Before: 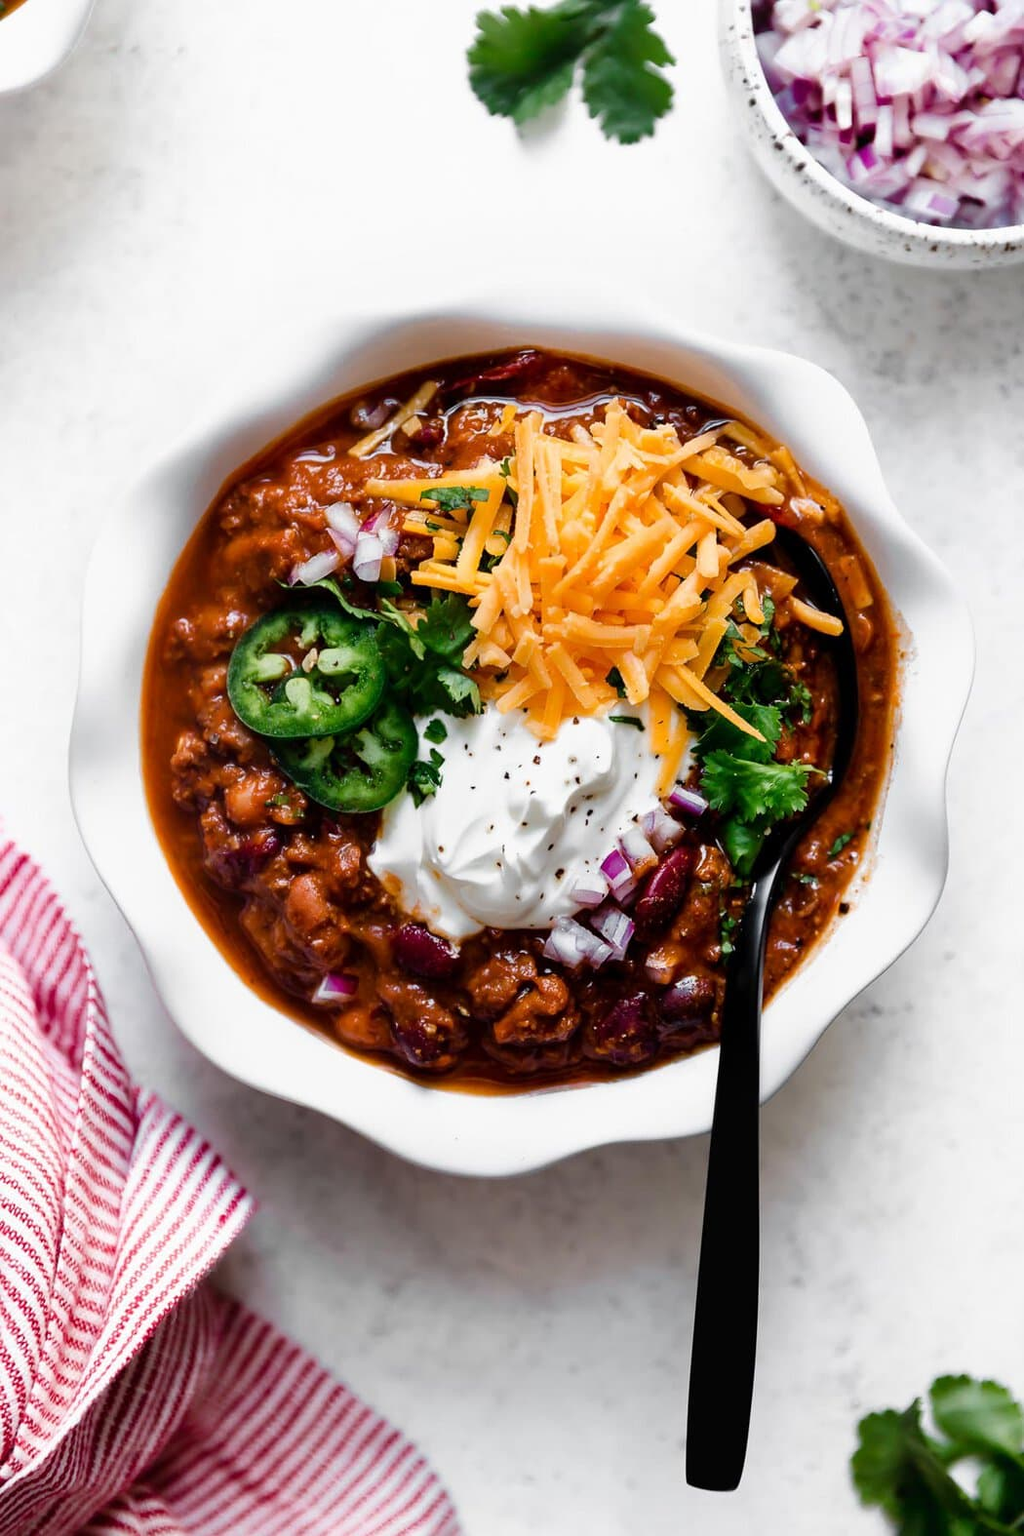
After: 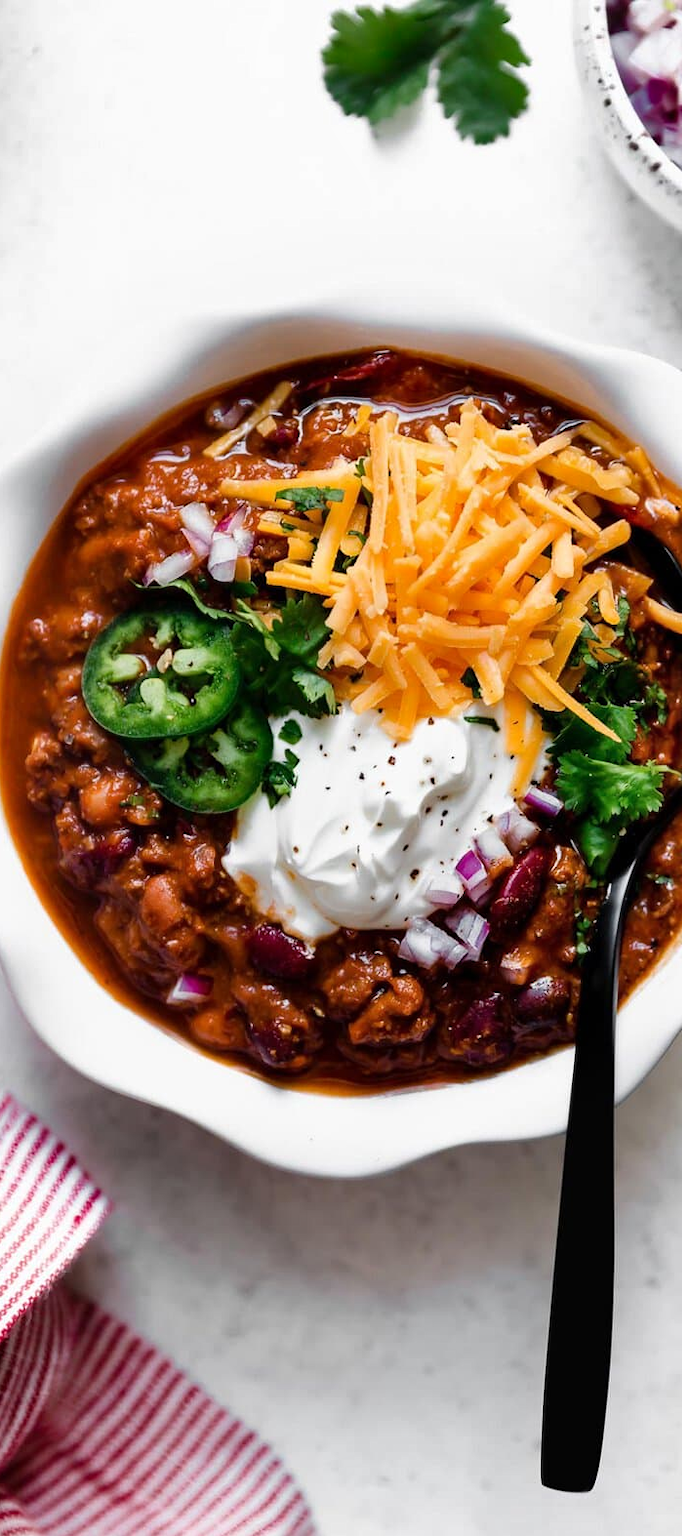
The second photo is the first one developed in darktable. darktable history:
levels: mode automatic, black 0.023%, white 99.97%, levels [0.062, 0.494, 0.925]
crop and rotate: left 14.292%, right 19.041%
shadows and highlights: shadows 37.27, highlights -28.18, soften with gaussian
